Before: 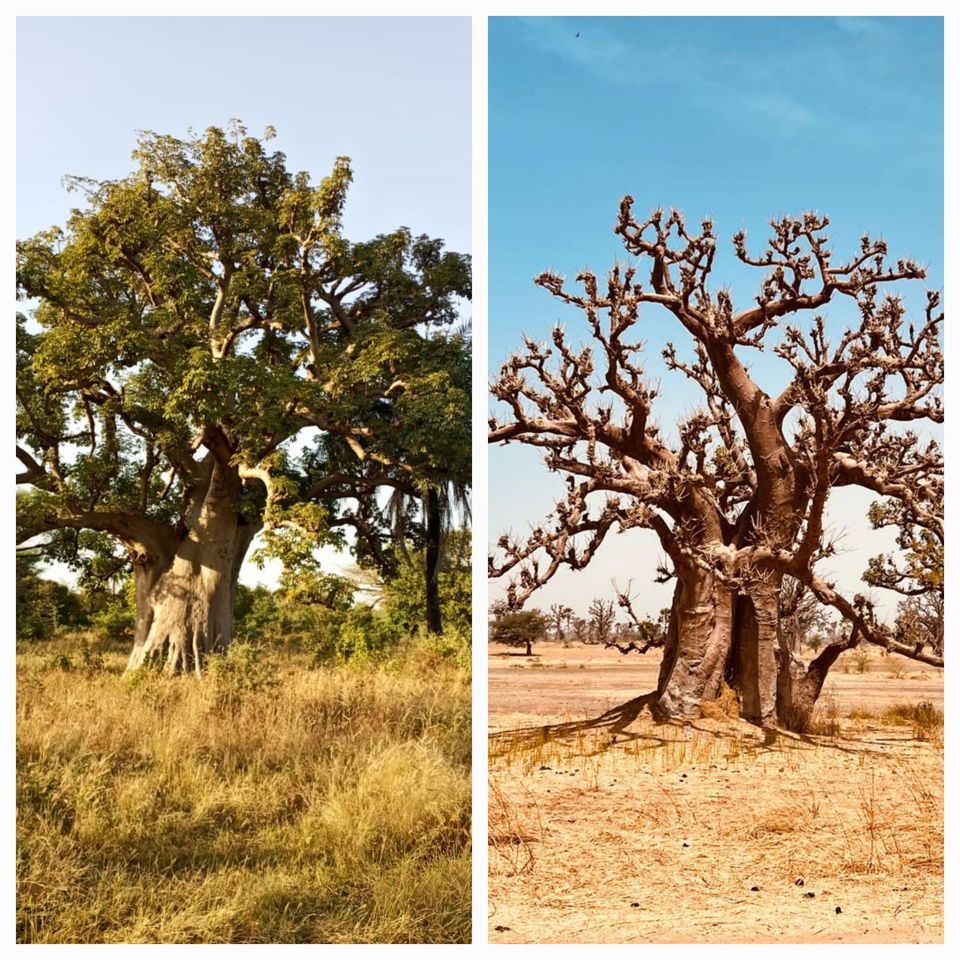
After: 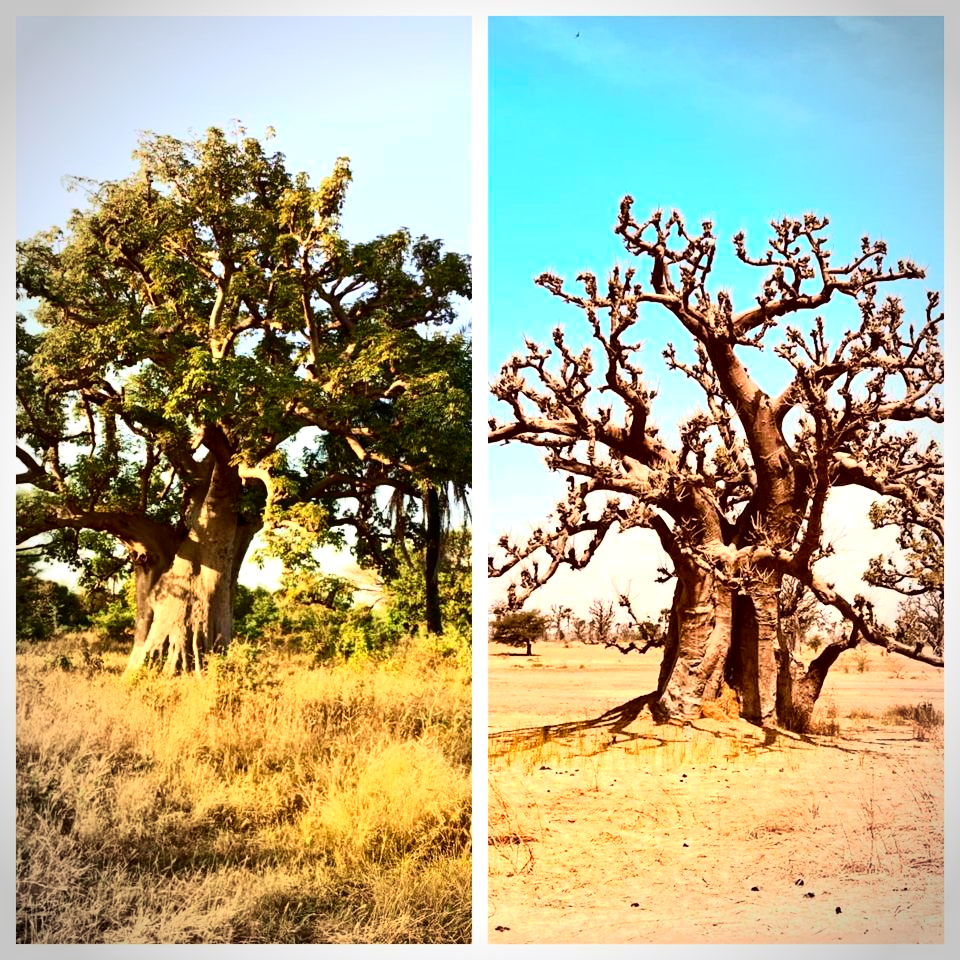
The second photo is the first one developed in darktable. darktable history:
tone equalizer: -8 EV -0.75 EV, -7 EV -0.7 EV, -6 EV -0.6 EV, -5 EV -0.4 EV, -3 EV 0.4 EV, -2 EV 0.6 EV, -1 EV 0.7 EV, +0 EV 0.75 EV, edges refinement/feathering 500, mask exposure compensation -1.57 EV, preserve details no
contrast brightness saturation: contrast 0.1, brightness 0.03, saturation 0.09
vignetting: on, module defaults
tone curve: curves: ch0 [(0, 0) (0.091, 0.077) (0.389, 0.458) (0.745, 0.82) (0.844, 0.908) (0.909, 0.942) (1, 0.973)]; ch1 [(0, 0) (0.437, 0.404) (0.5, 0.5) (0.529, 0.556) (0.58, 0.603) (0.616, 0.649) (1, 1)]; ch2 [(0, 0) (0.442, 0.415) (0.5, 0.5) (0.535, 0.557) (0.585, 0.62) (1, 1)], color space Lab, independent channels, preserve colors none
